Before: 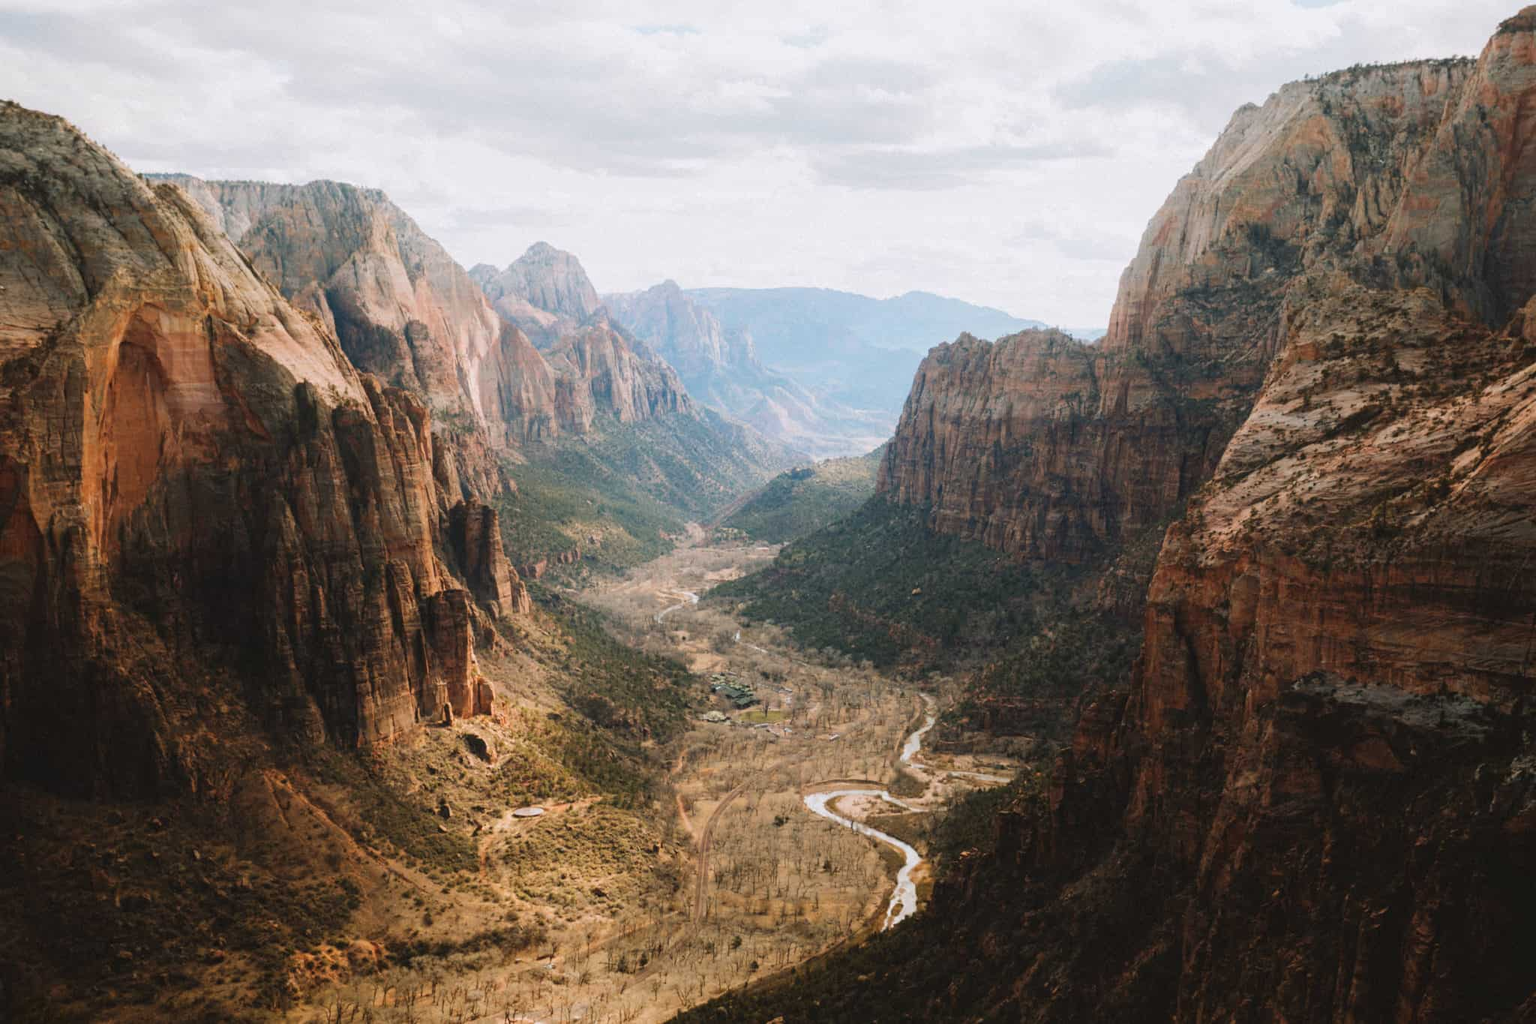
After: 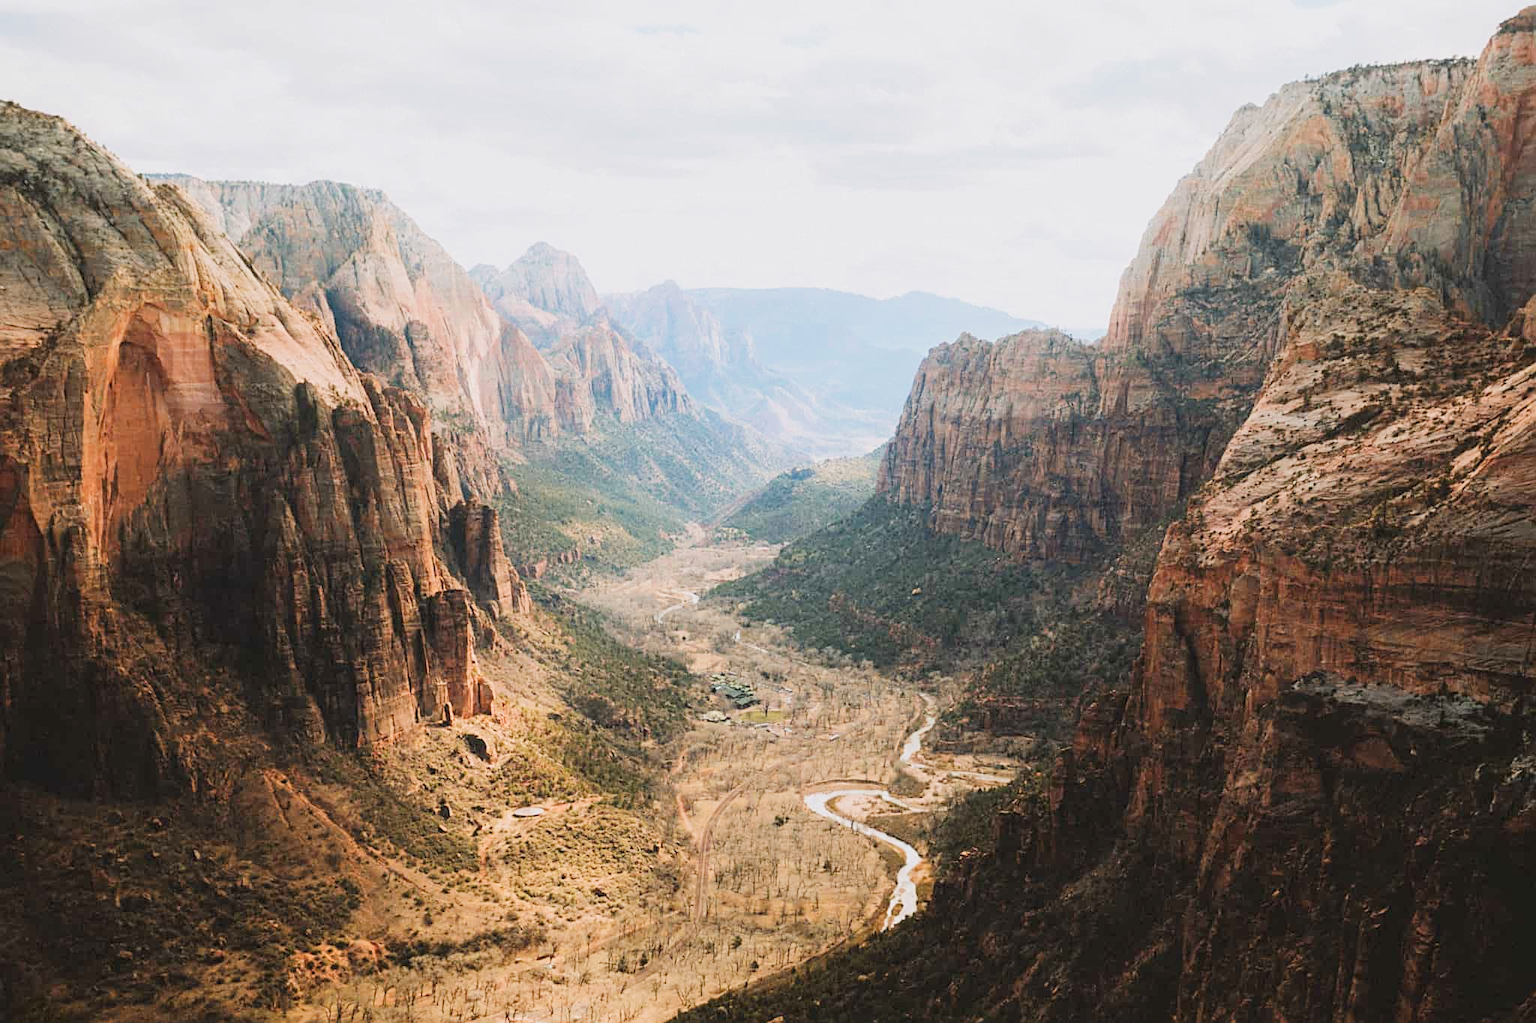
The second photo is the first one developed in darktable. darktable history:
filmic rgb: black relative exposure -16 EV, white relative exposure 4.94 EV, hardness 6.19
sharpen: on, module defaults
exposure: exposure 1 EV, compensate highlight preservation false
